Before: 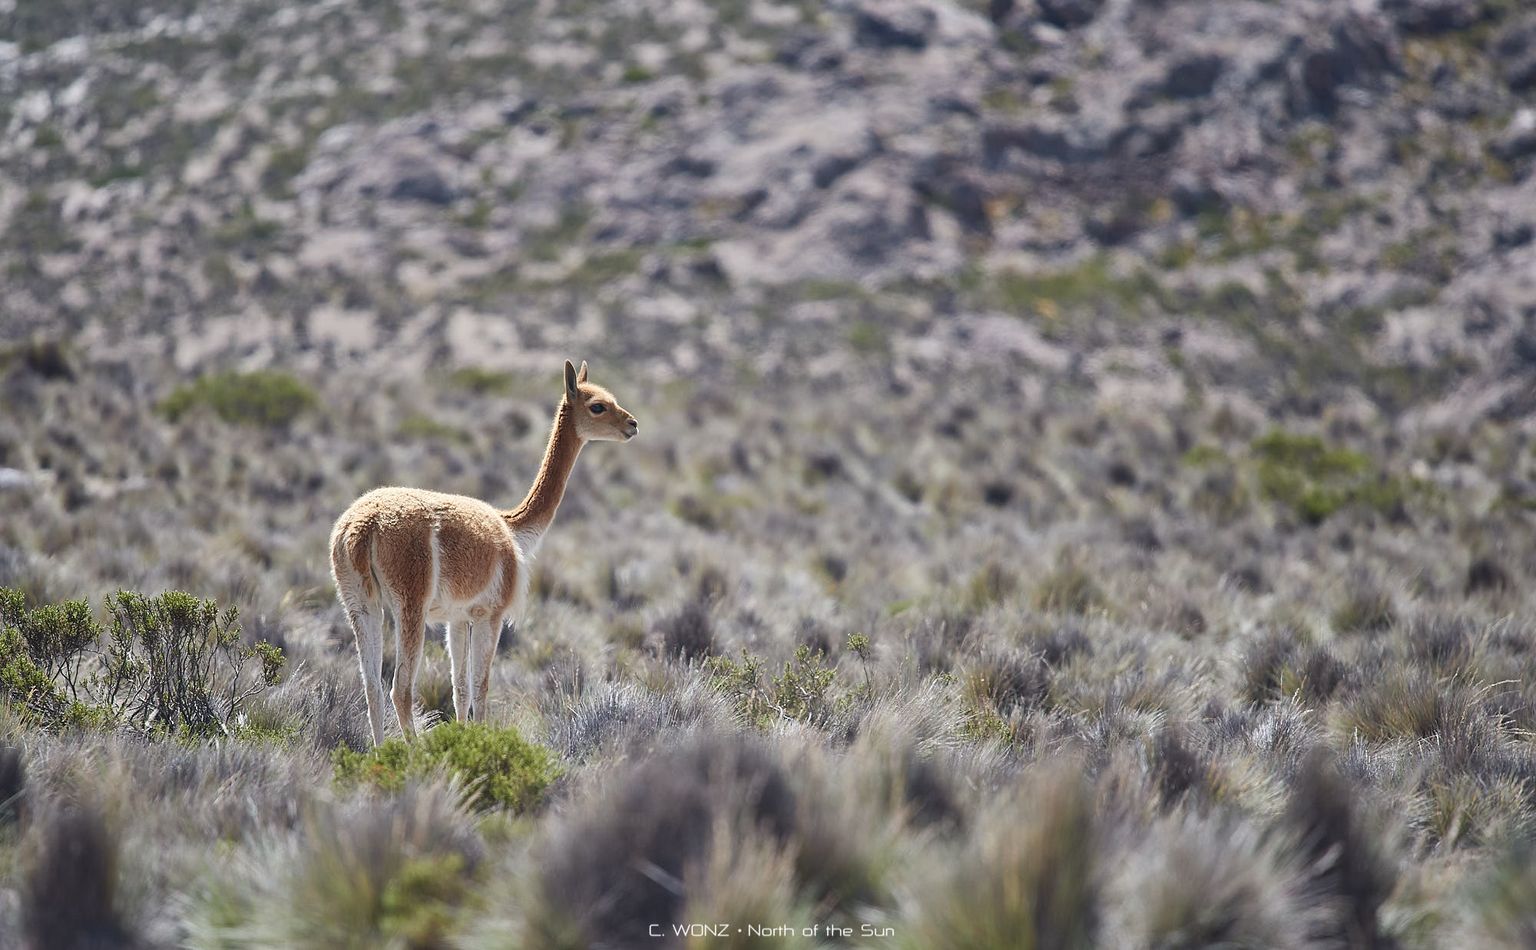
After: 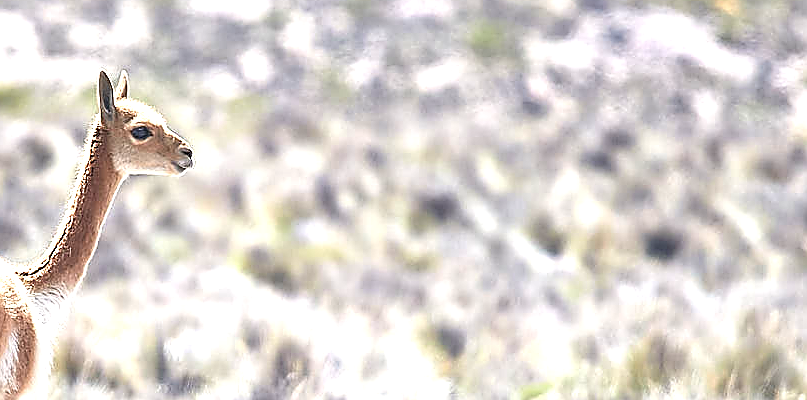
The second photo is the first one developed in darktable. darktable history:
sharpen: radius 1.349, amount 1.244, threshold 0.744
crop: left 31.881%, top 32.336%, right 27.765%, bottom 35.267%
exposure: black level correction 0, exposure 1.471 EV, compensate highlight preservation false
